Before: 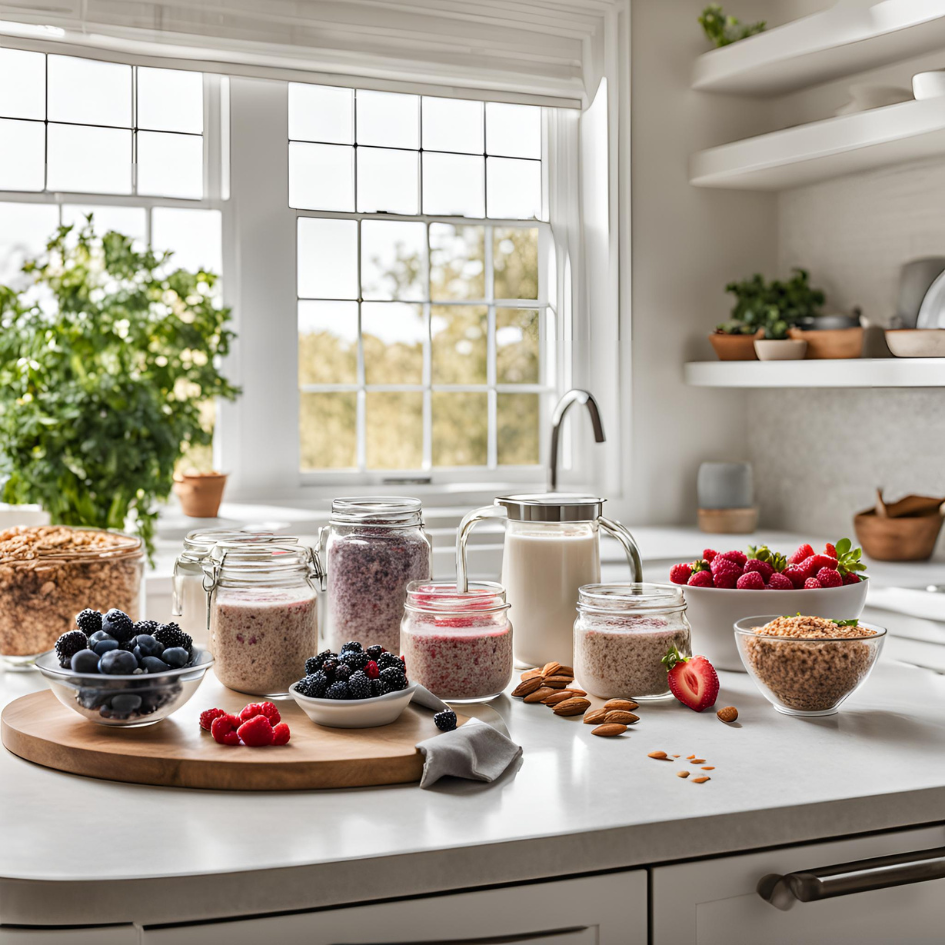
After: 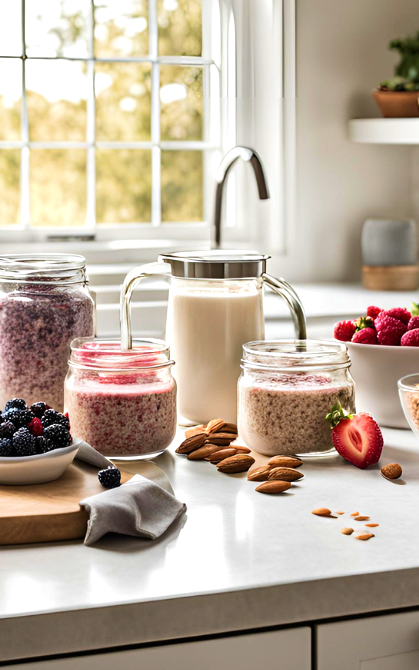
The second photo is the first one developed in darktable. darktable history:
velvia: strength 44.48%
crop: left 35.636%, top 25.749%, right 19.977%, bottom 3.35%
tone equalizer: -8 EV -0.454 EV, -7 EV -0.399 EV, -6 EV -0.317 EV, -5 EV -0.235 EV, -3 EV 0.187 EV, -2 EV 0.326 EV, -1 EV 0.37 EV, +0 EV 0.439 EV, edges refinement/feathering 500, mask exposure compensation -1.57 EV, preserve details no
